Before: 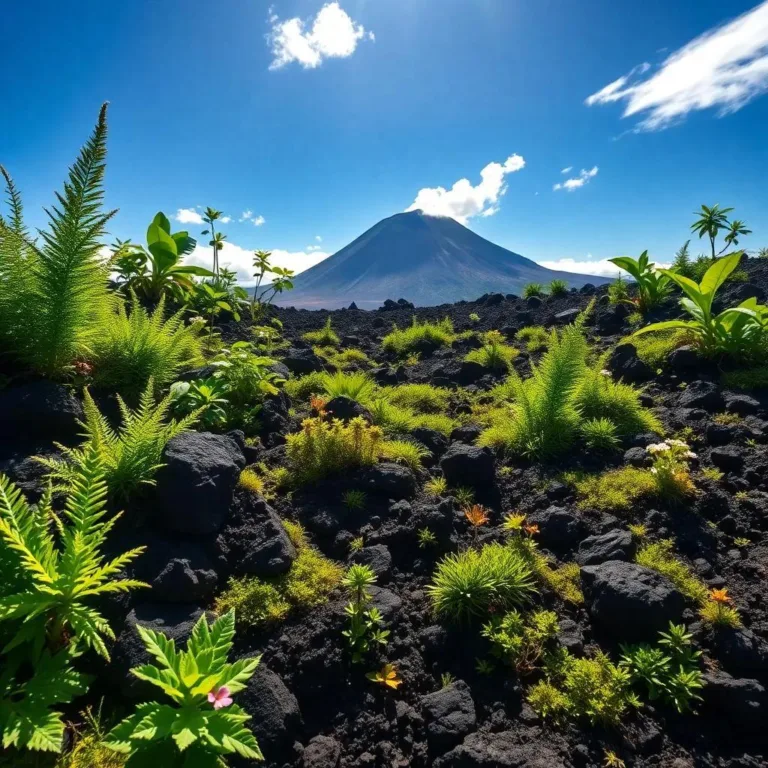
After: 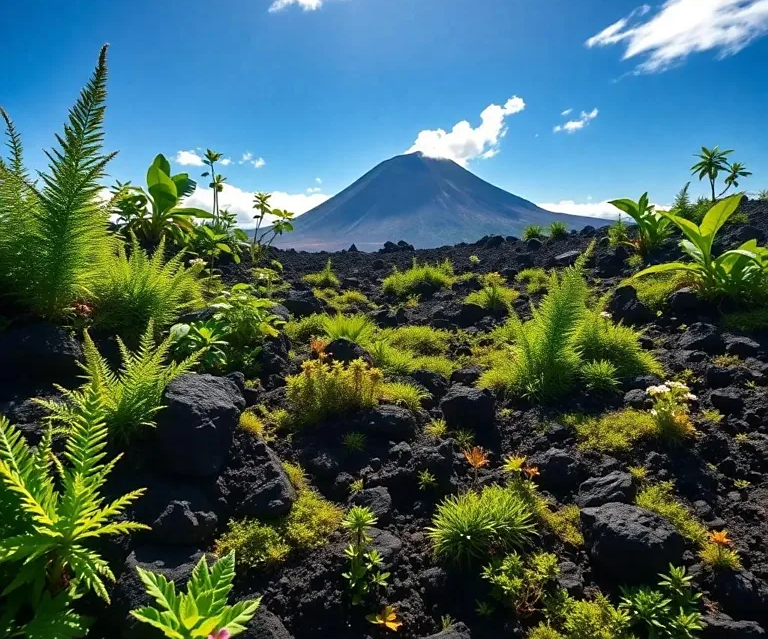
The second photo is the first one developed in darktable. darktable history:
sharpen: radius 1.458, amount 0.398, threshold 1.271
crop: top 7.625%, bottom 8.027%
